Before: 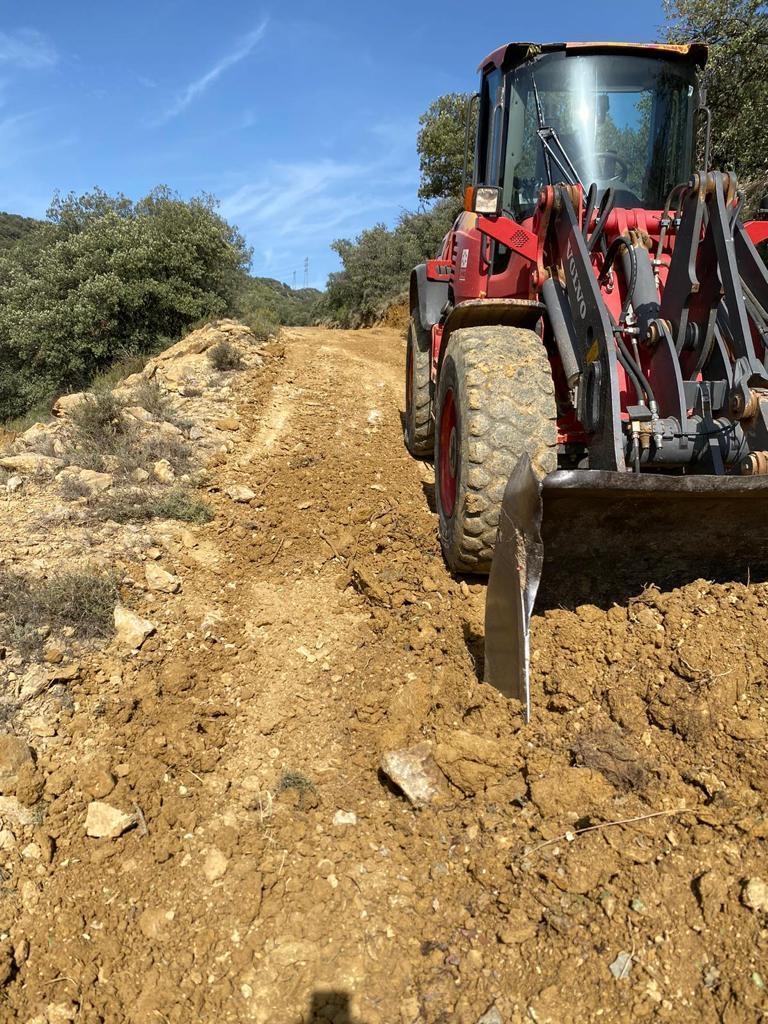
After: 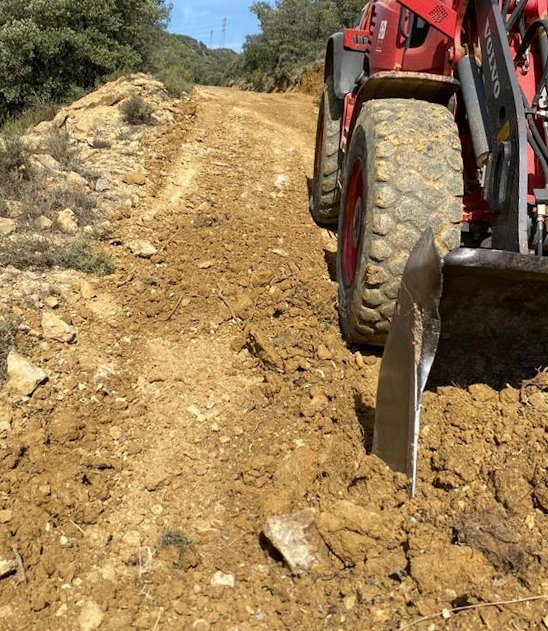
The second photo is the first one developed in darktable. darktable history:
crop and rotate: angle -4.07°, left 9.743%, top 20.523%, right 12.292%, bottom 12.09%
